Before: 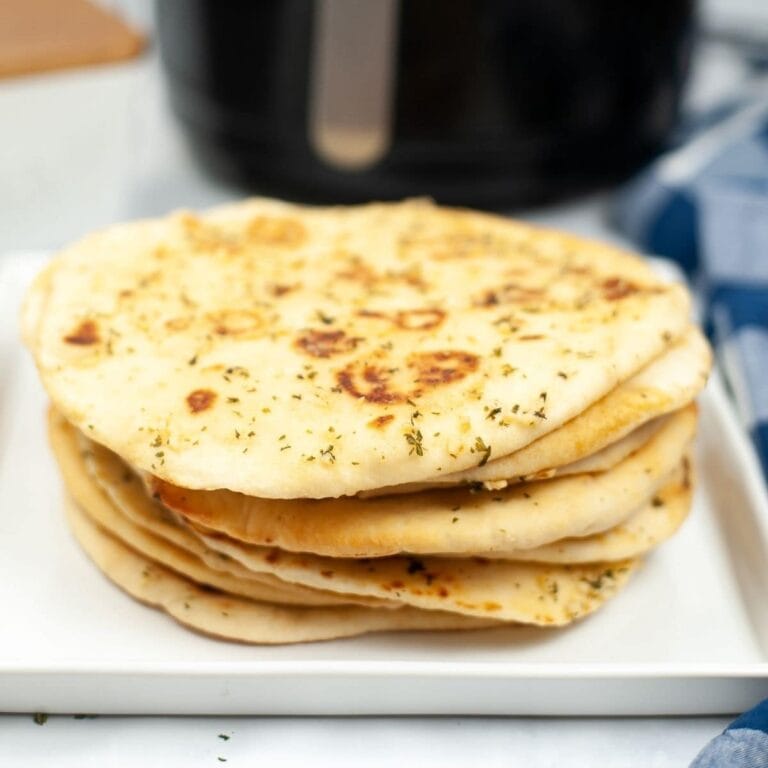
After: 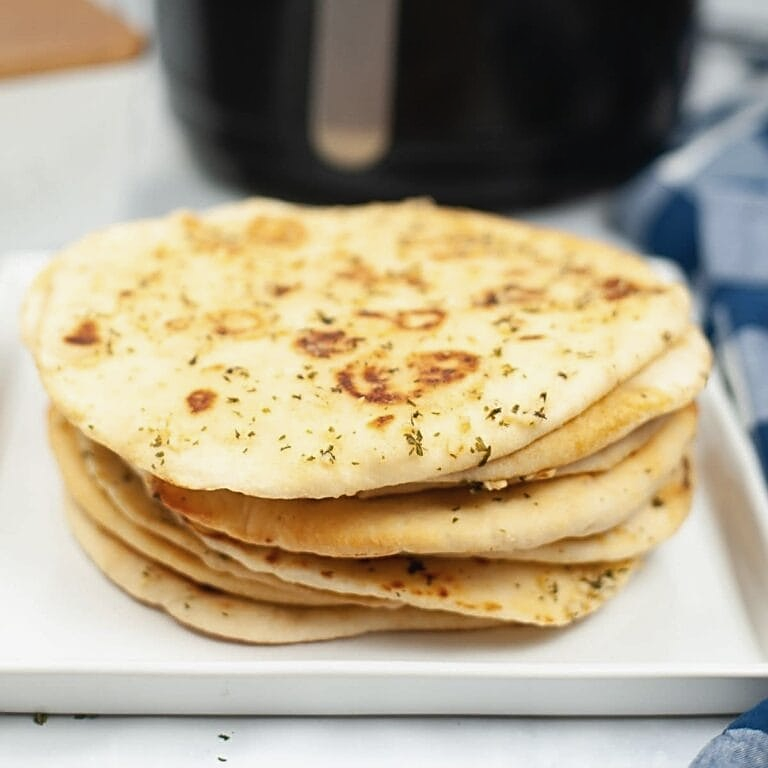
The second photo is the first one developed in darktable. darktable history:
sharpen: on, module defaults
shadows and highlights: shadows 11.49, white point adjustment 1.24, highlights -1.97, highlights color adjustment 45.43%, soften with gaussian
contrast brightness saturation: contrast -0.066, brightness -0.03, saturation -0.109
